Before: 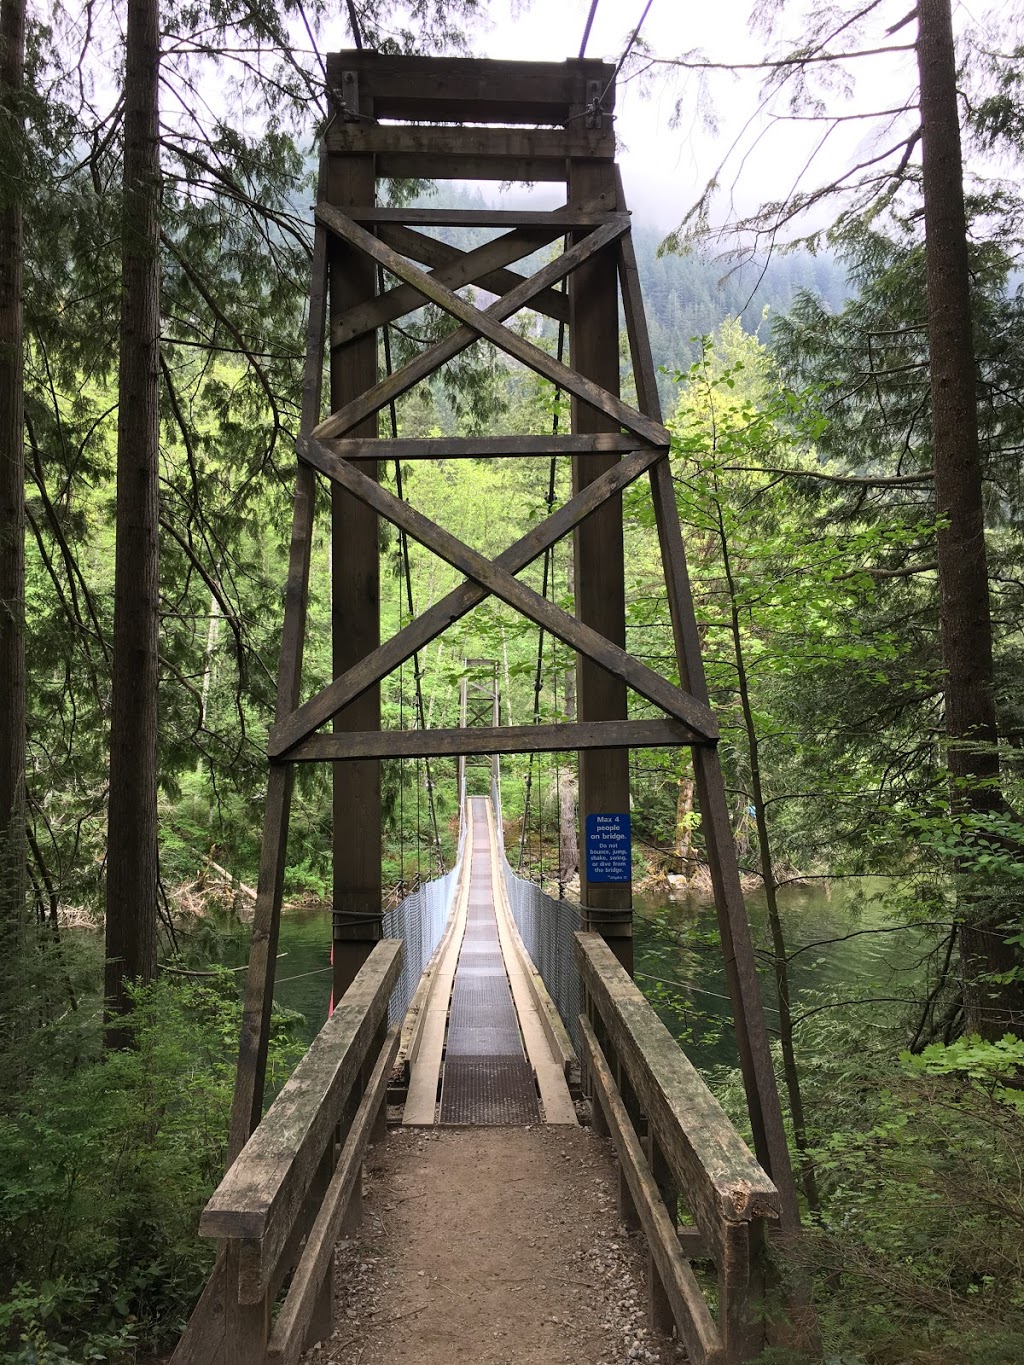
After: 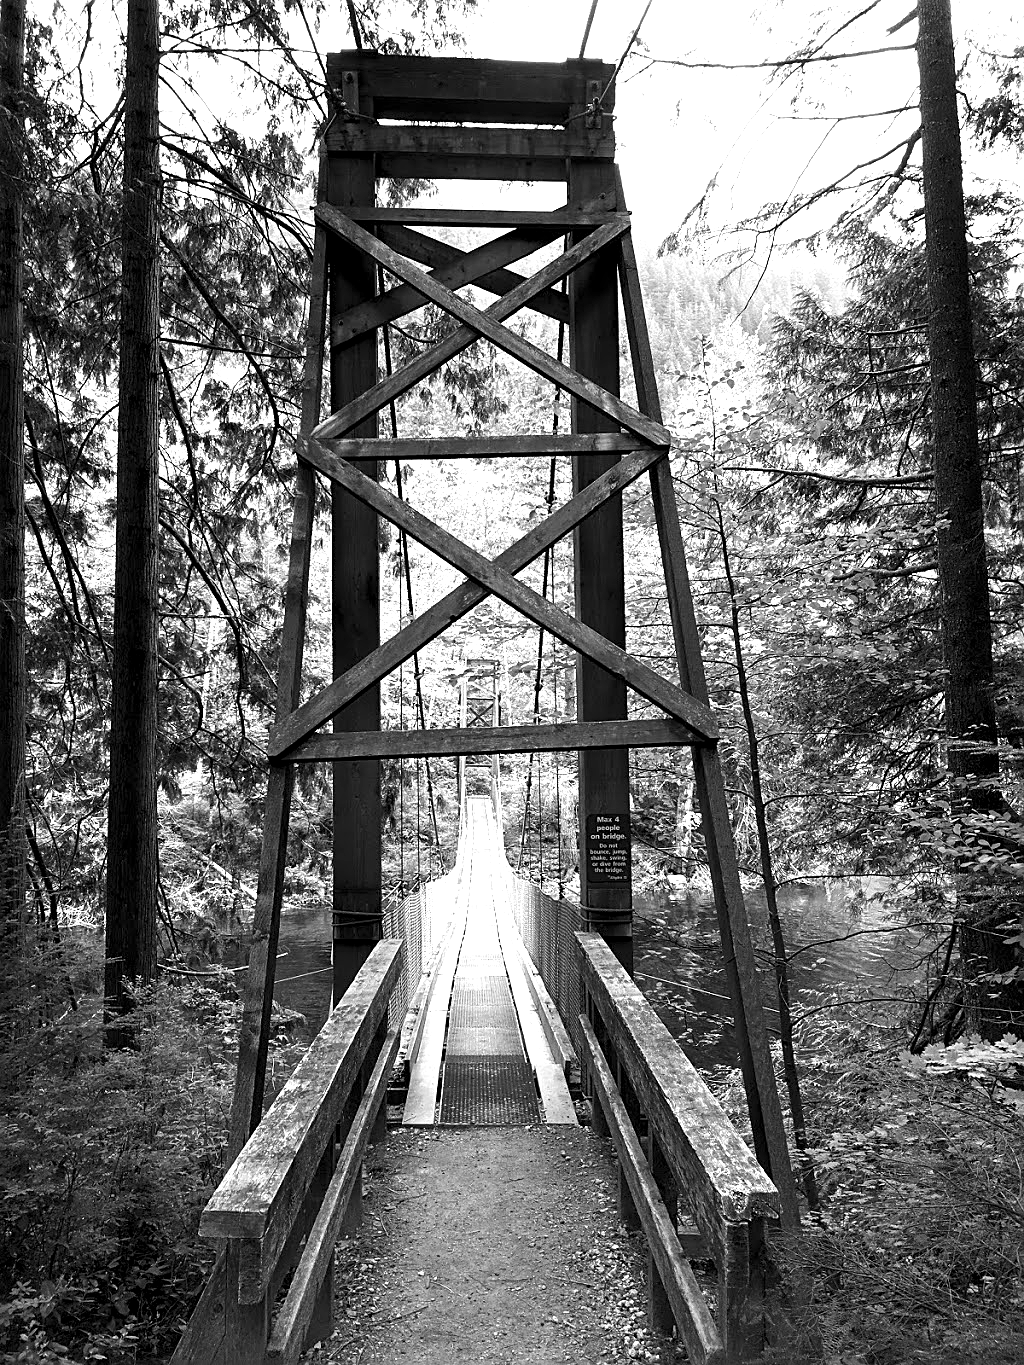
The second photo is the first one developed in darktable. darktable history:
exposure: exposure 1 EV, compensate highlight preservation false
monochrome: on, module defaults
levels: levels [0.116, 0.574, 1]
sharpen: on, module defaults
